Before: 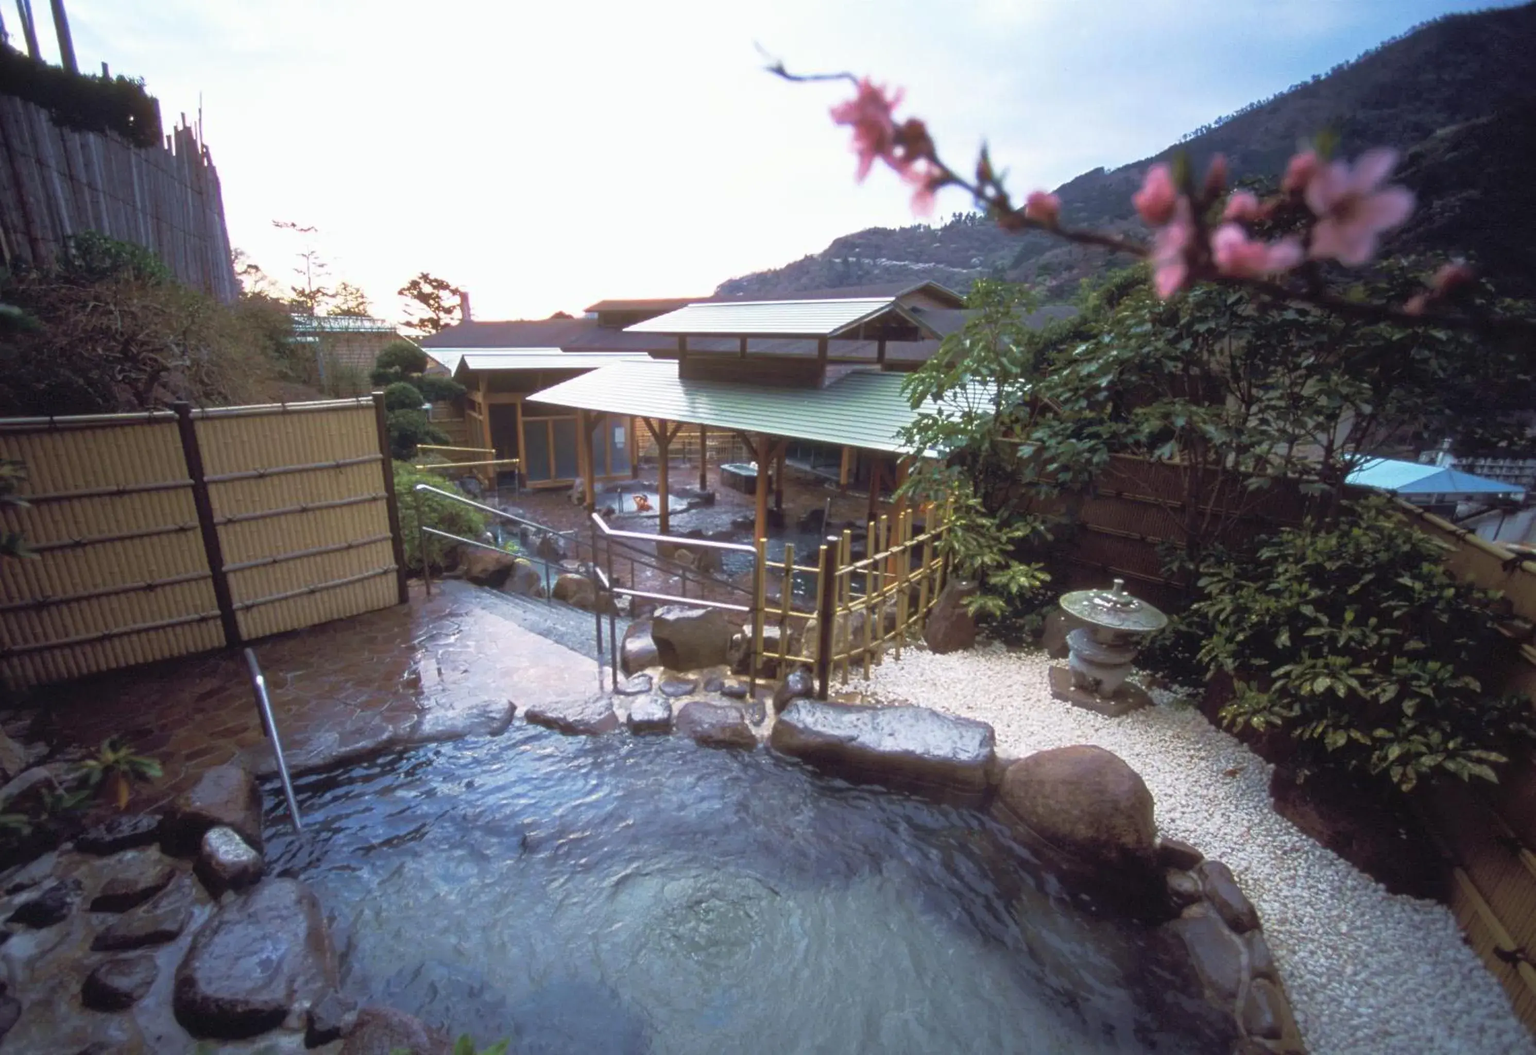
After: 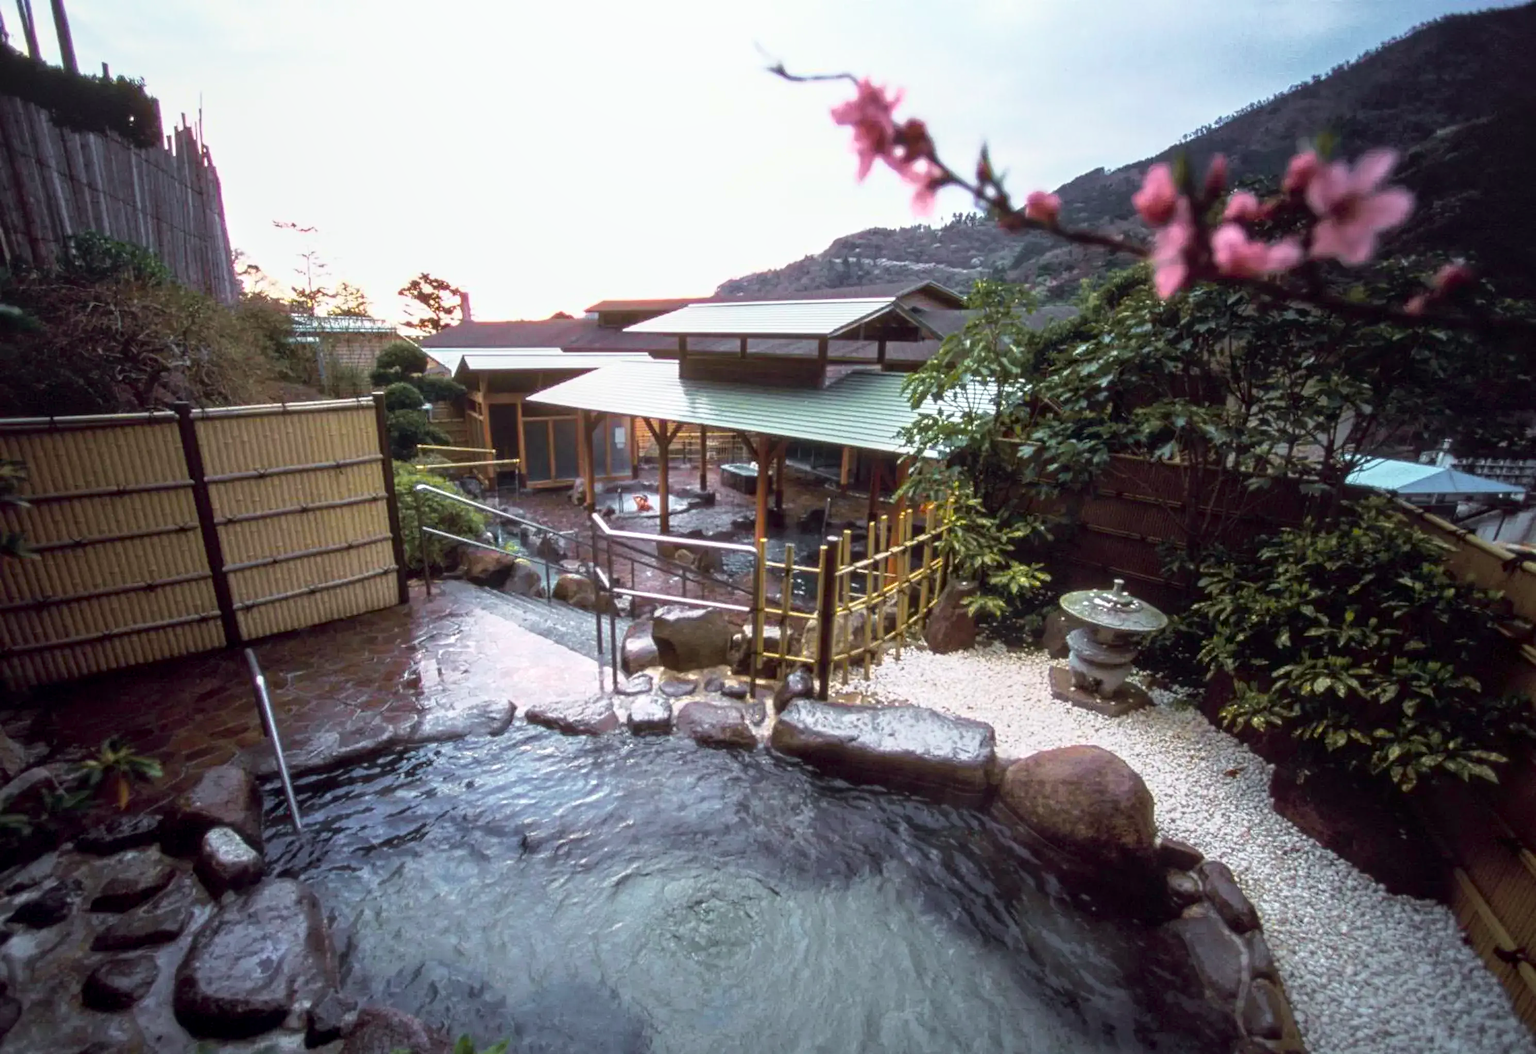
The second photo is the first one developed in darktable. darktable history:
local contrast: on, module defaults
tone curve: curves: ch0 [(0.003, 0) (0.066, 0.023) (0.154, 0.082) (0.281, 0.221) (0.405, 0.389) (0.517, 0.553) (0.716, 0.743) (0.822, 0.882) (1, 1)]; ch1 [(0, 0) (0.164, 0.115) (0.337, 0.332) (0.39, 0.398) (0.464, 0.461) (0.501, 0.5) (0.521, 0.526) (0.571, 0.606) (0.656, 0.677) (0.723, 0.731) (0.811, 0.796) (1, 1)]; ch2 [(0, 0) (0.337, 0.382) (0.464, 0.476) (0.501, 0.502) (0.527, 0.54) (0.556, 0.567) (0.575, 0.606) (0.659, 0.736) (1, 1)], color space Lab, independent channels, preserve colors none
